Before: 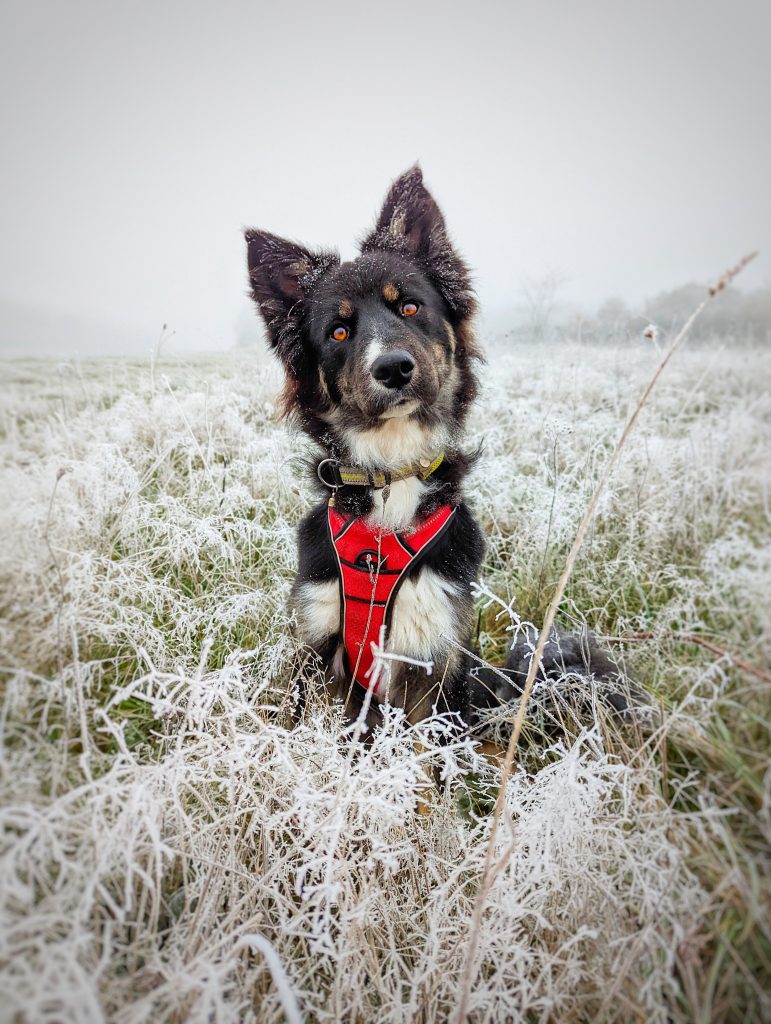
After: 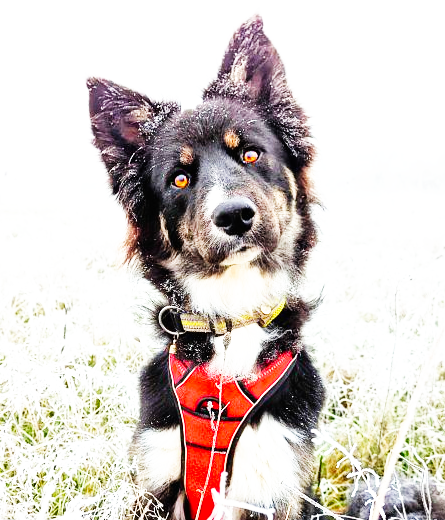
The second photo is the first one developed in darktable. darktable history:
exposure: black level correction 0, exposure 0.499 EV, compensate highlight preservation false
base curve: curves: ch0 [(0, 0) (0.007, 0.004) (0.027, 0.03) (0.046, 0.07) (0.207, 0.54) (0.442, 0.872) (0.673, 0.972) (1, 1)], preserve colors none
crop: left 20.658%, top 15.006%, right 21.55%, bottom 34.167%
